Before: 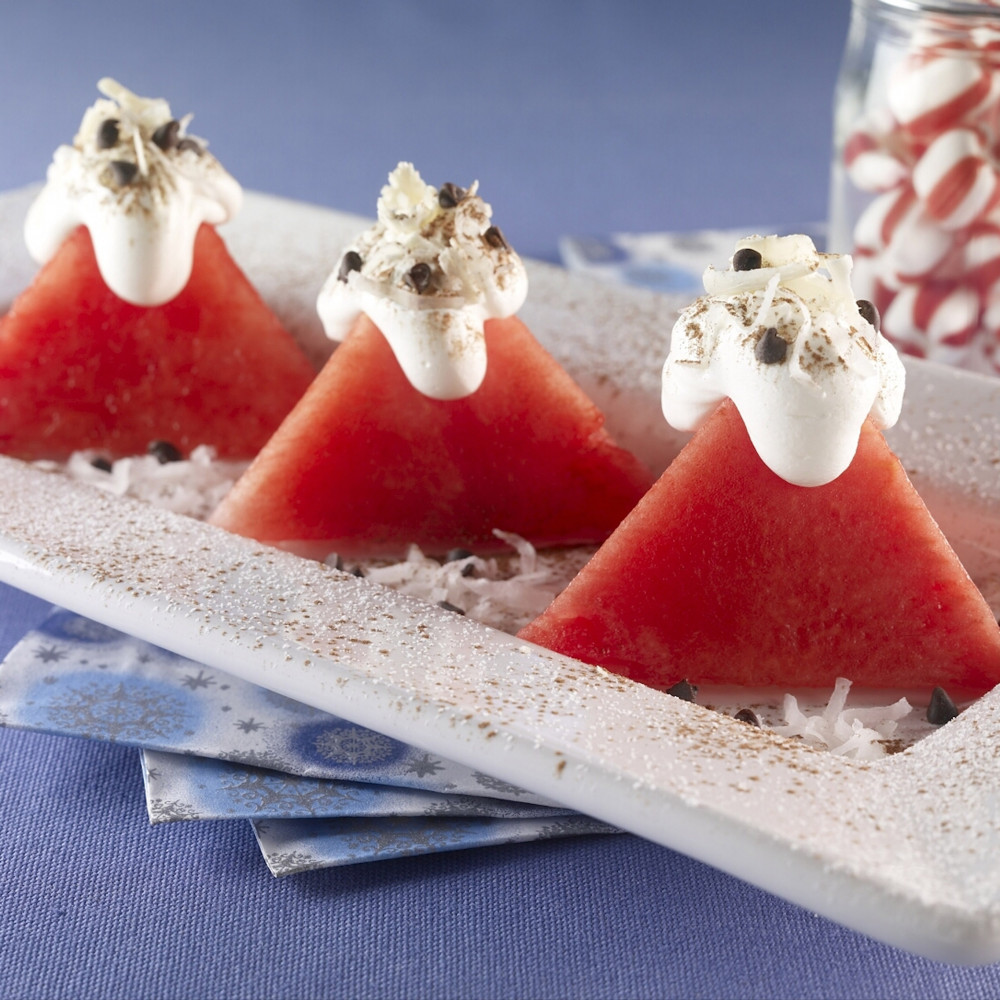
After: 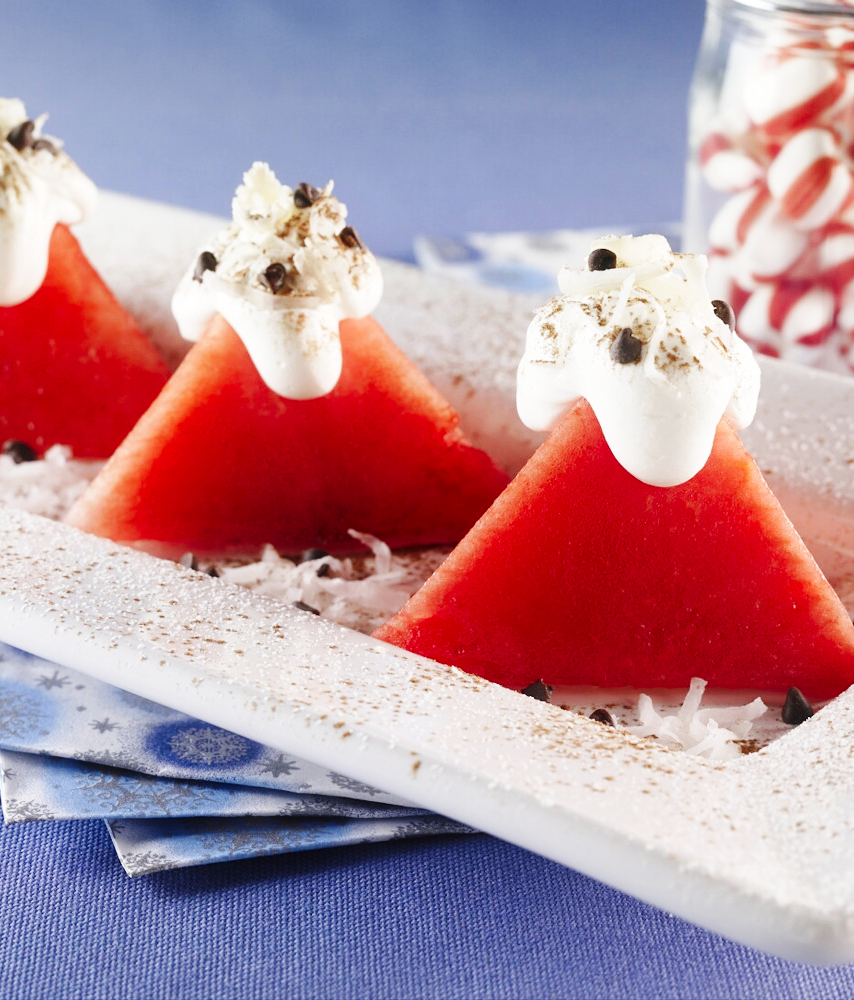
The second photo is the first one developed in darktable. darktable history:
base curve: curves: ch0 [(0, 0) (0.036, 0.025) (0.121, 0.166) (0.206, 0.329) (0.605, 0.79) (1, 1)], preserve colors none
crop and rotate: left 14.546%
